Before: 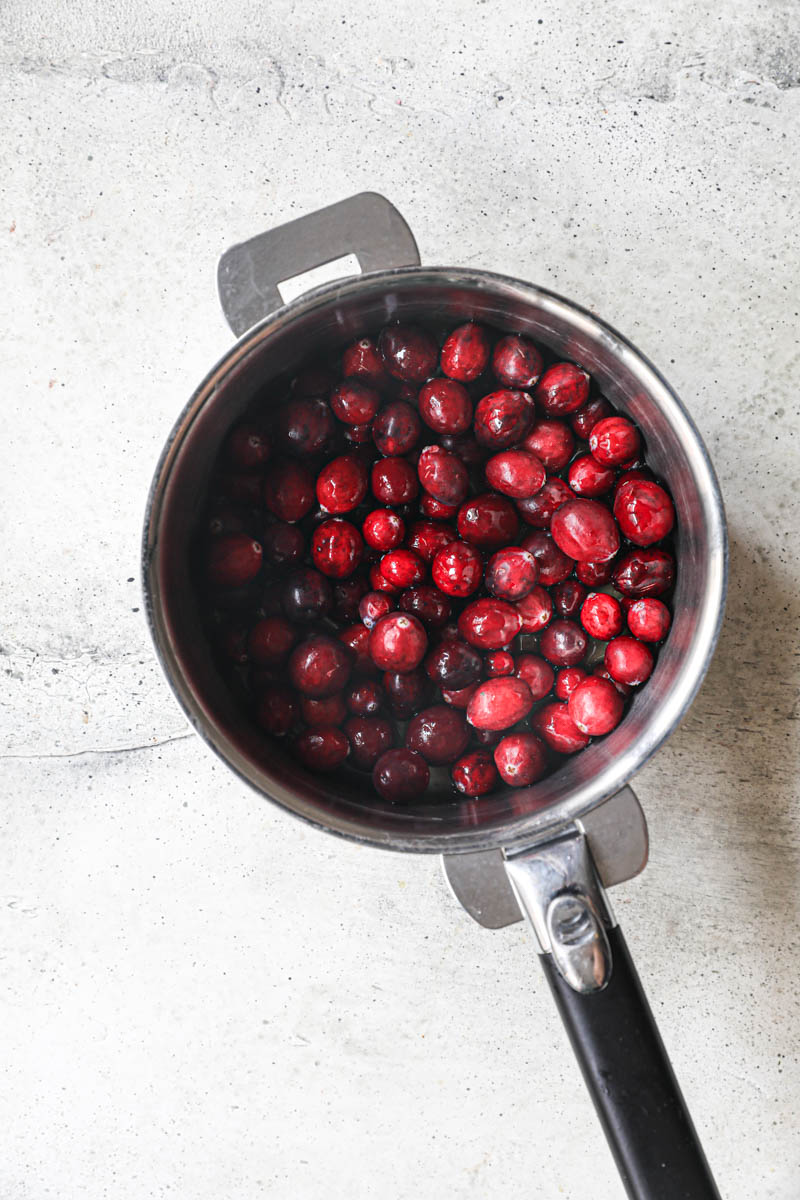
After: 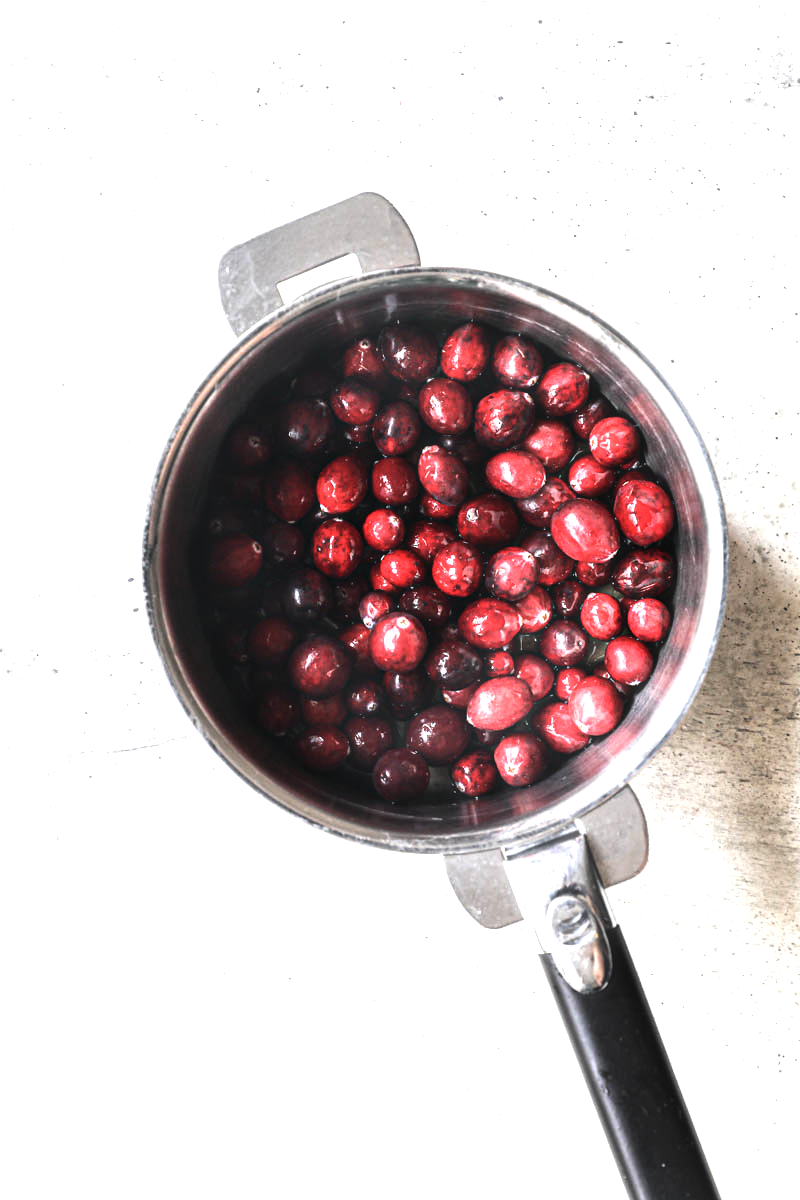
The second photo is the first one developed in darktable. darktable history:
exposure: exposure 0.554 EV, compensate highlight preservation false
contrast brightness saturation: saturation -0.058
tone equalizer: -8 EV -0.789 EV, -7 EV -0.675 EV, -6 EV -0.584 EV, -5 EV -0.366 EV, -3 EV 0.384 EV, -2 EV 0.6 EV, -1 EV 0.688 EV, +0 EV 0.737 EV, edges refinement/feathering 500, mask exposure compensation -1.57 EV, preserve details no
haze removal: strength -0.114, adaptive false
